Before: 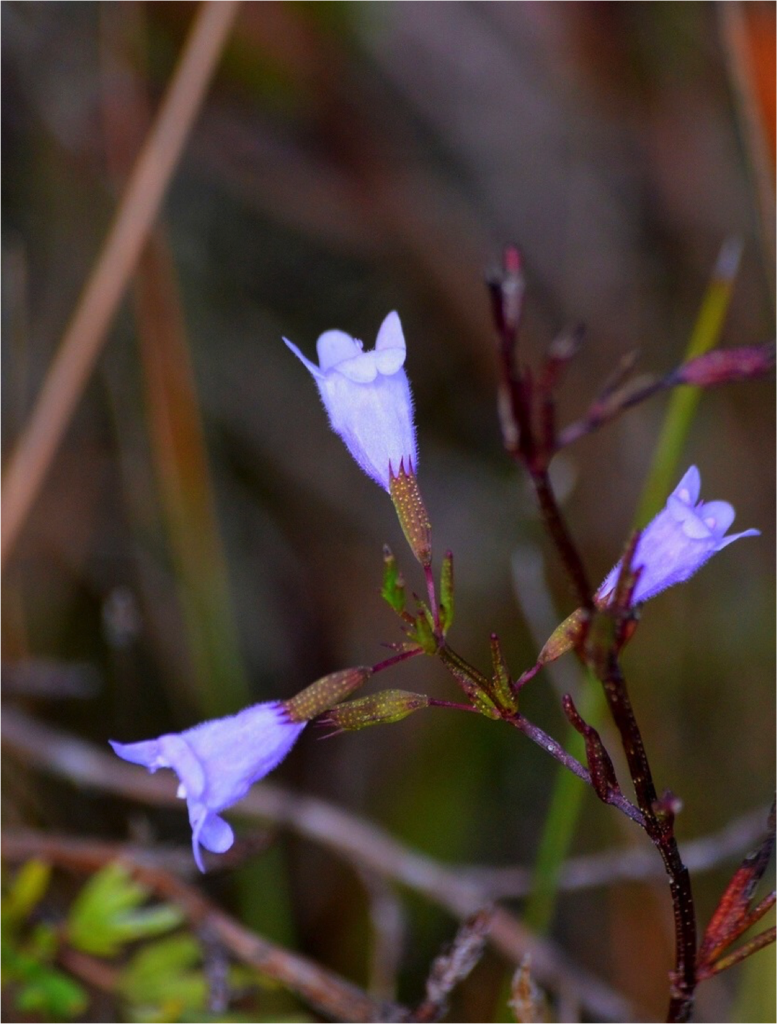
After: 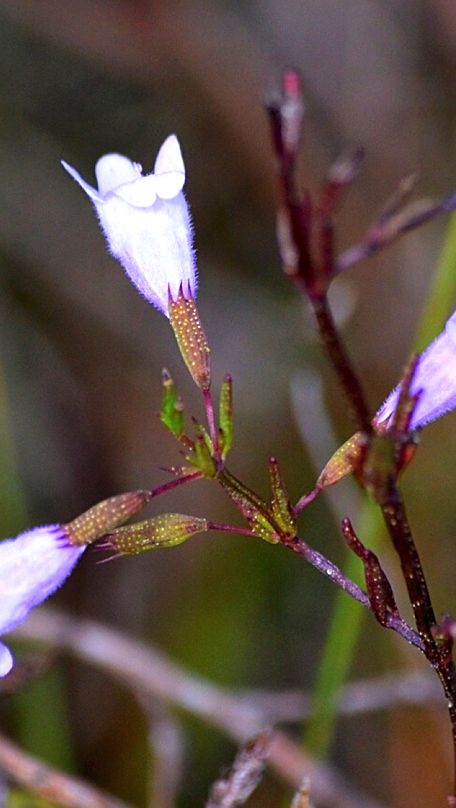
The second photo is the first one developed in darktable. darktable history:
crop and rotate: left 28.512%, top 17.253%, right 12.673%, bottom 3.76%
exposure: black level correction 0, exposure 0.899 EV, compensate highlight preservation false
local contrast: mode bilateral grid, contrast 15, coarseness 37, detail 104%, midtone range 0.2
sharpen: on, module defaults
